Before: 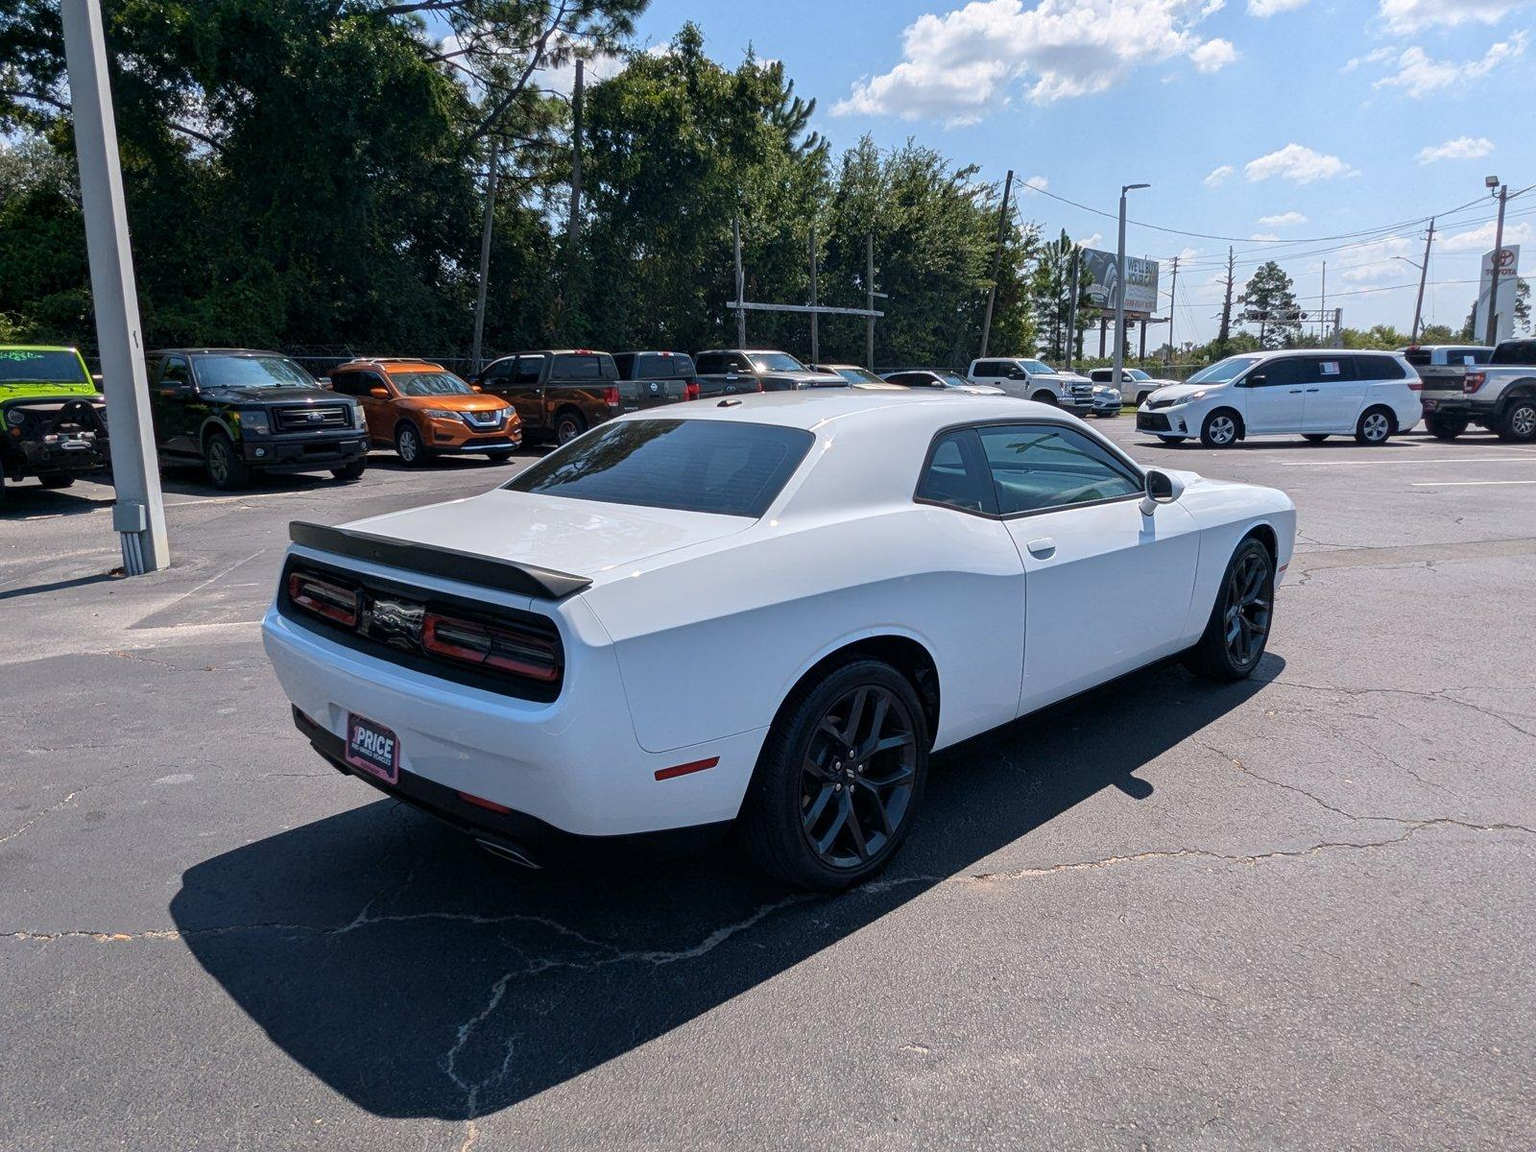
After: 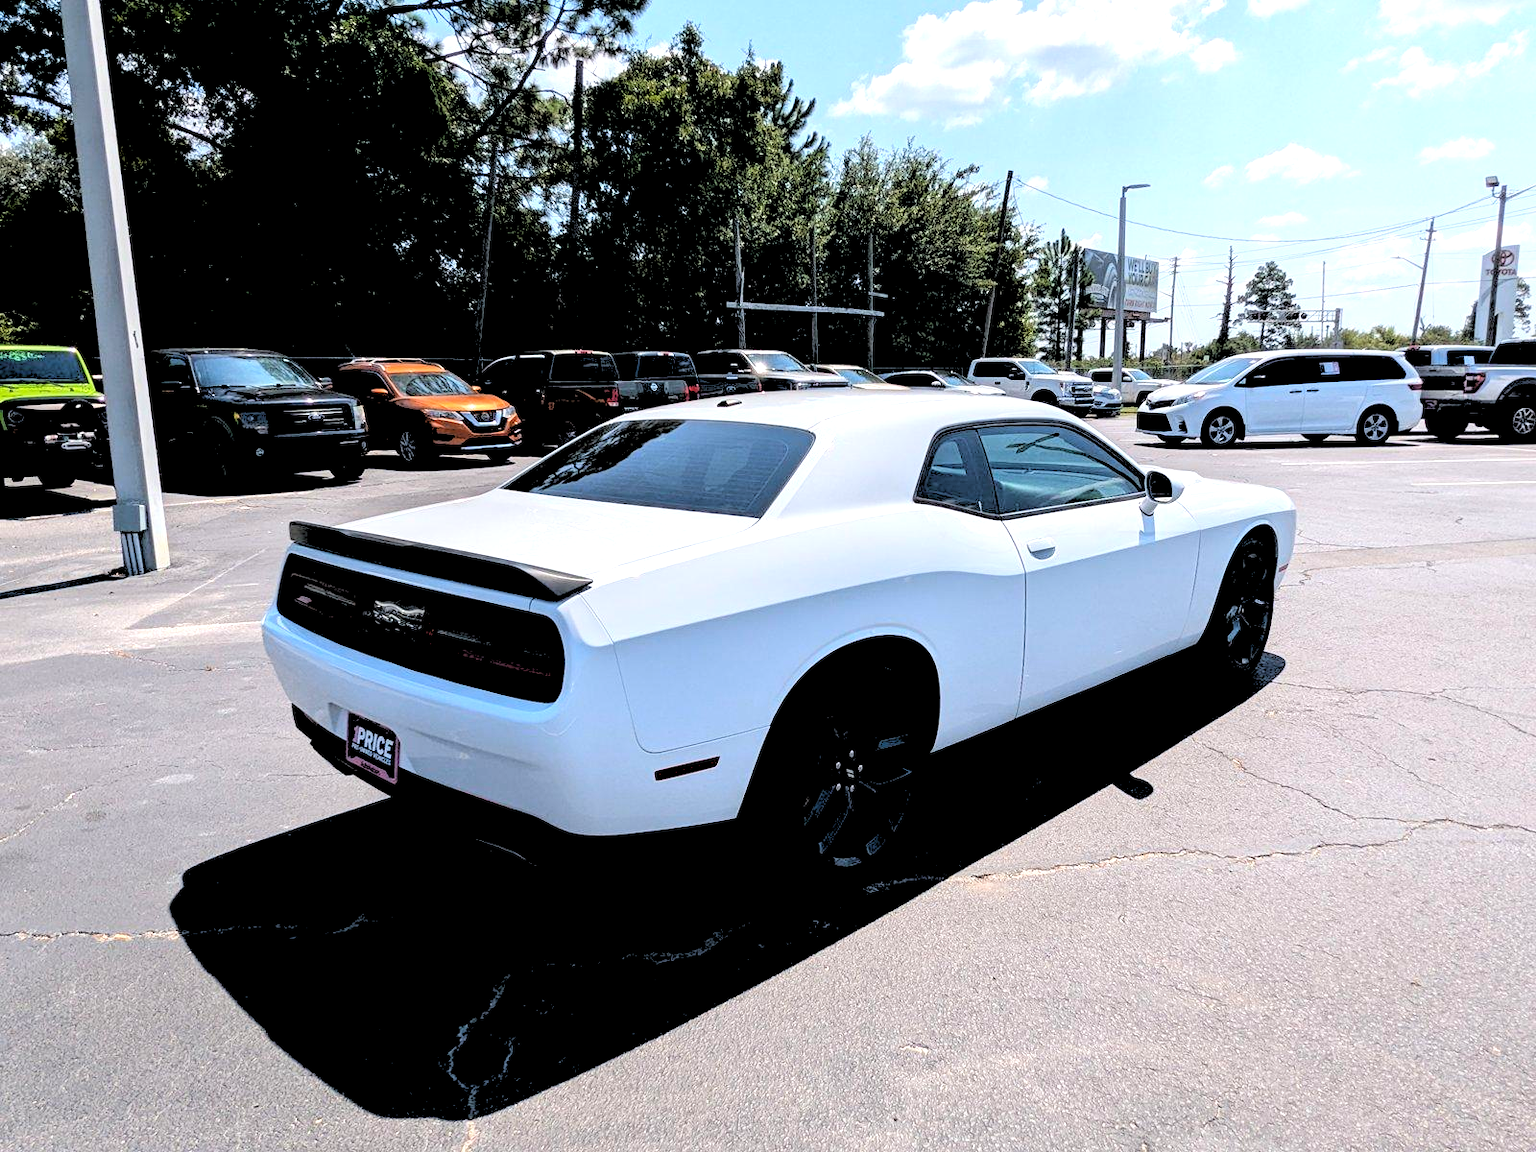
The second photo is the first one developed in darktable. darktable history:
tone equalizer: -8 EV -0.75 EV, -7 EV -0.7 EV, -6 EV -0.6 EV, -5 EV -0.4 EV, -3 EV 0.4 EV, -2 EV 0.6 EV, -1 EV 0.7 EV, +0 EV 0.75 EV, edges refinement/feathering 500, mask exposure compensation -1.57 EV, preserve details no
rgb levels: levels [[0.027, 0.429, 0.996], [0, 0.5, 1], [0, 0.5, 1]]
